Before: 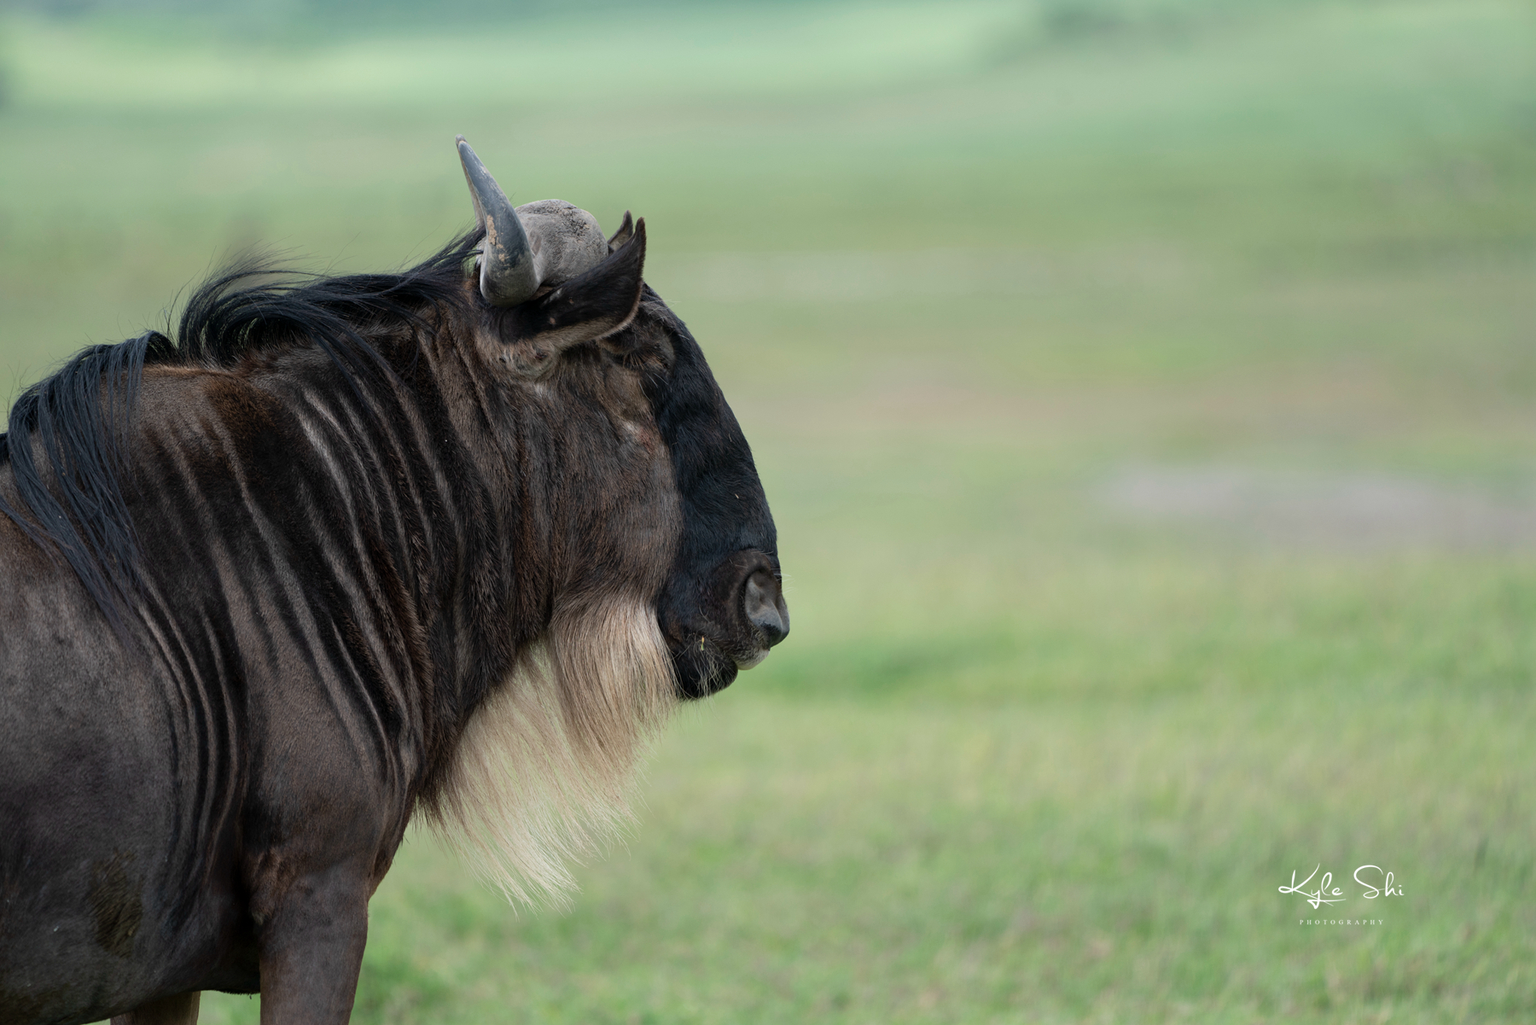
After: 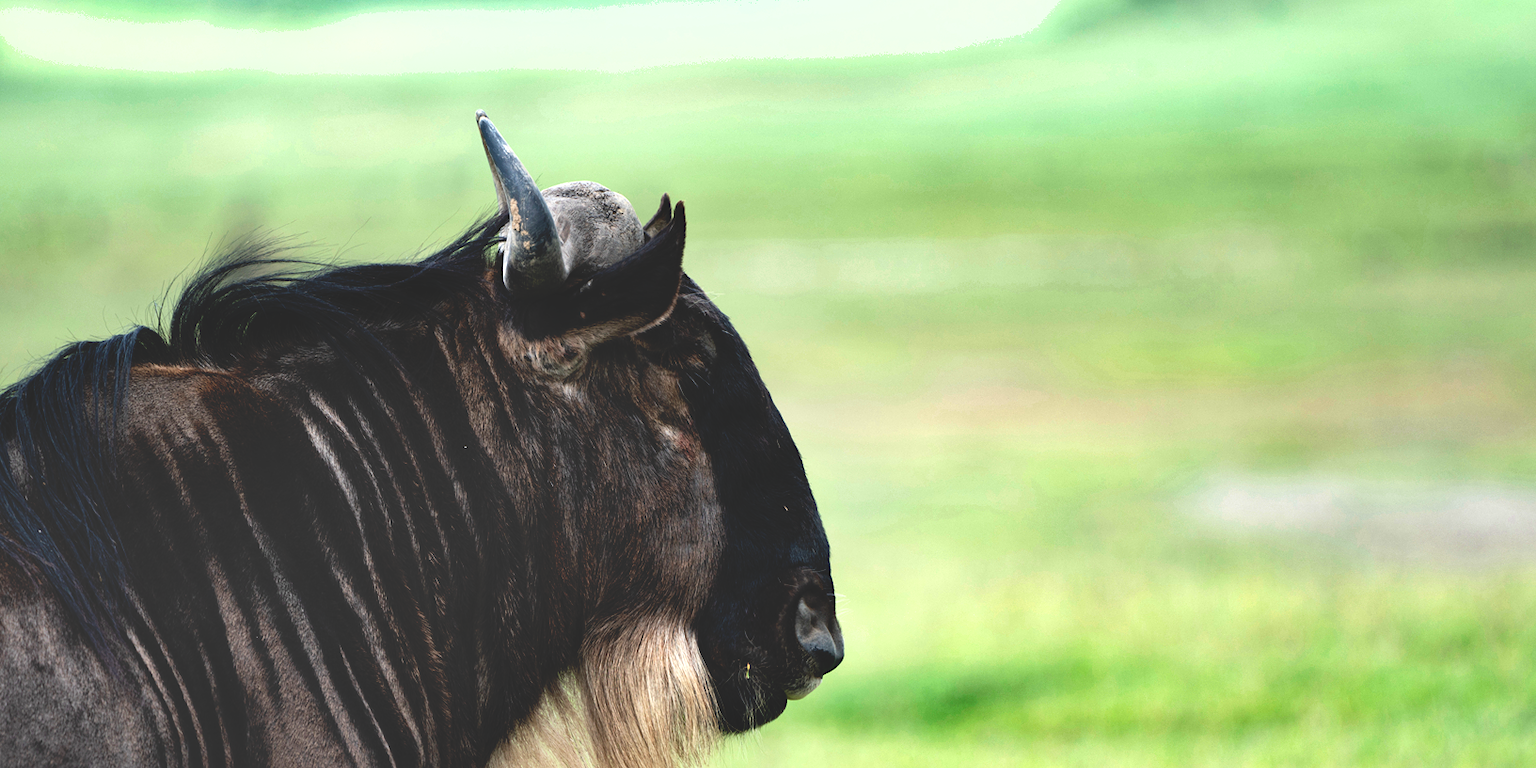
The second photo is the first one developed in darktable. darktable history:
exposure: black level correction 0.001, exposure 0.964 EV, compensate exposure bias true, compensate highlight preservation false
base curve: curves: ch0 [(0, 0.02) (0.083, 0.036) (1, 1)], exposure shift 0.578, preserve colors none
shadows and highlights: highlights color adjustment 52.16%, soften with gaussian
crop: left 1.562%, top 3.46%, right 7.679%, bottom 28.48%
